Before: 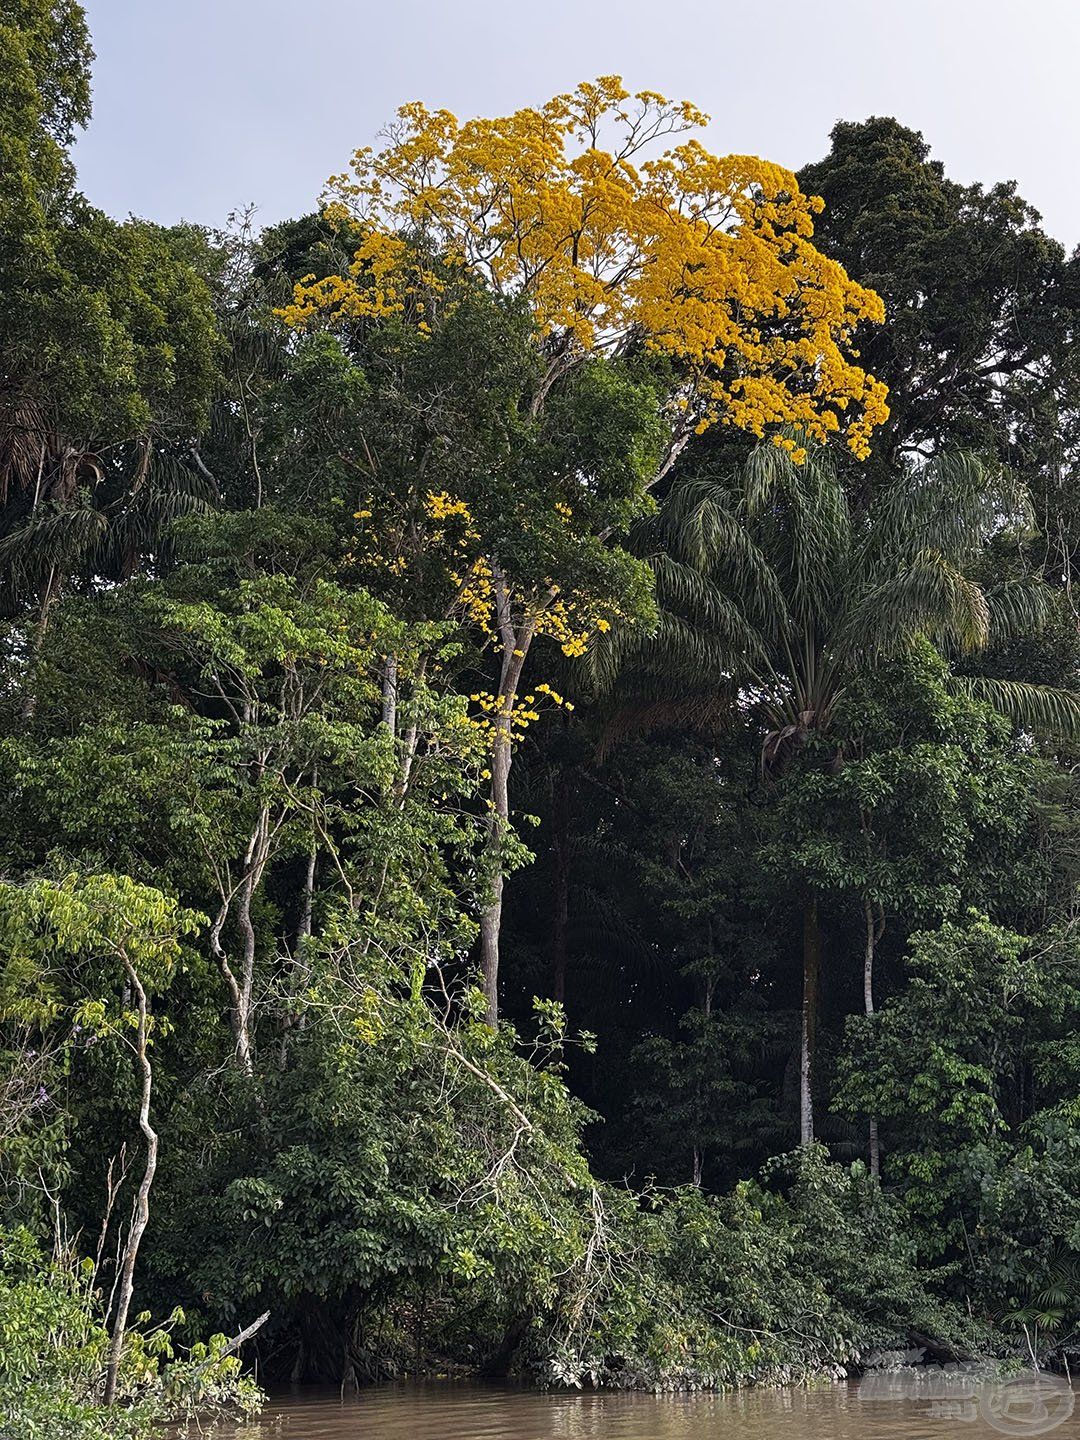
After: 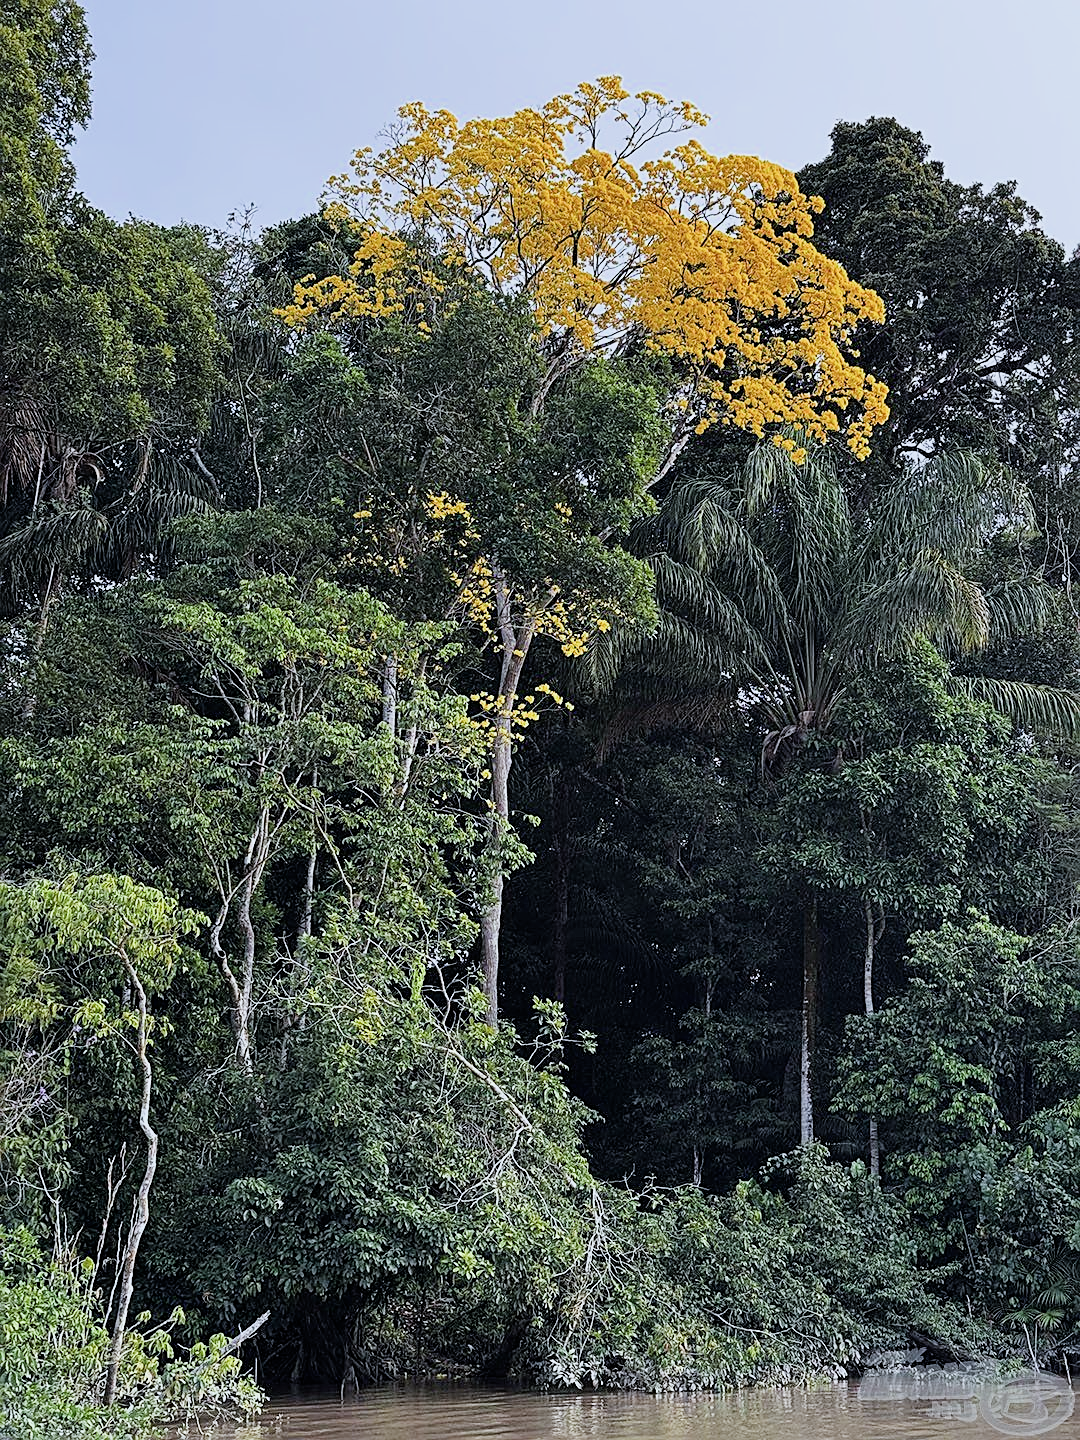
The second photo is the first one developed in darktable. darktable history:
tone equalizer: -8 EV -0.55 EV
filmic rgb: black relative exposure -7.65 EV, white relative exposure 4.56 EV, hardness 3.61
color calibration: x 0.37, y 0.377, temperature 4289.93 K
exposure: exposure 0.657 EV, compensate highlight preservation false
sharpen: on, module defaults
